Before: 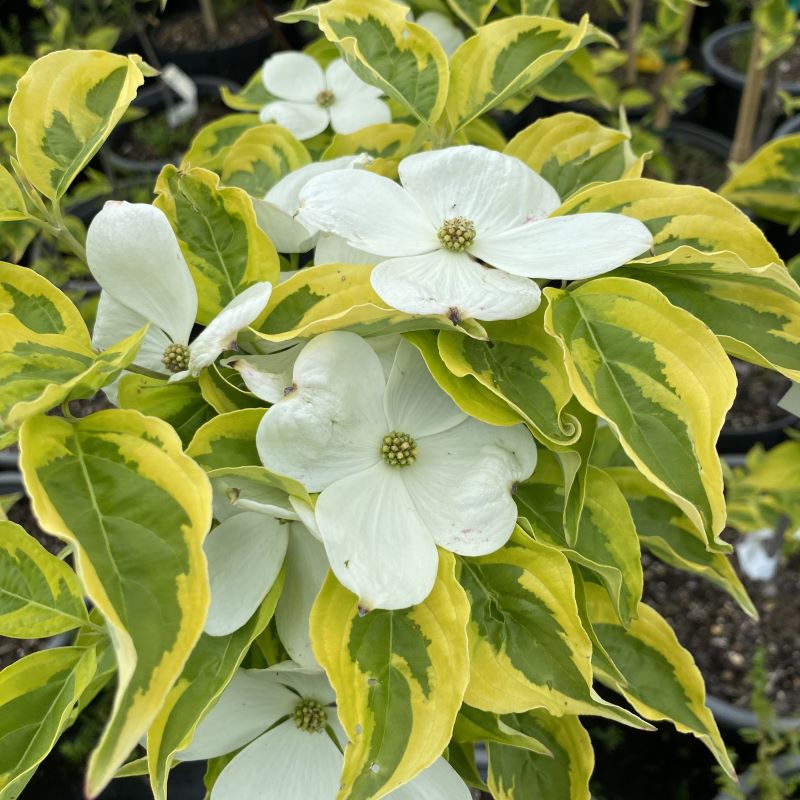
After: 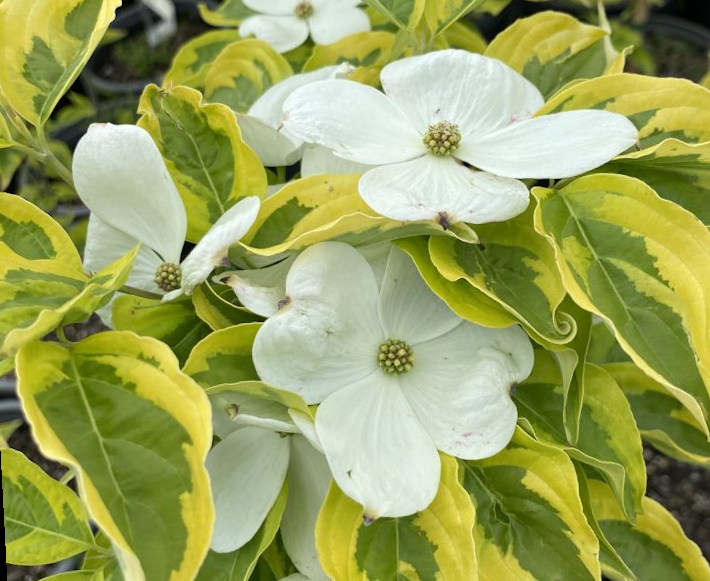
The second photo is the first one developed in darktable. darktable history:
crop: top 7.49%, right 9.717%, bottom 11.943%
rotate and perspective: rotation -3°, crop left 0.031, crop right 0.968, crop top 0.07, crop bottom 0.93
